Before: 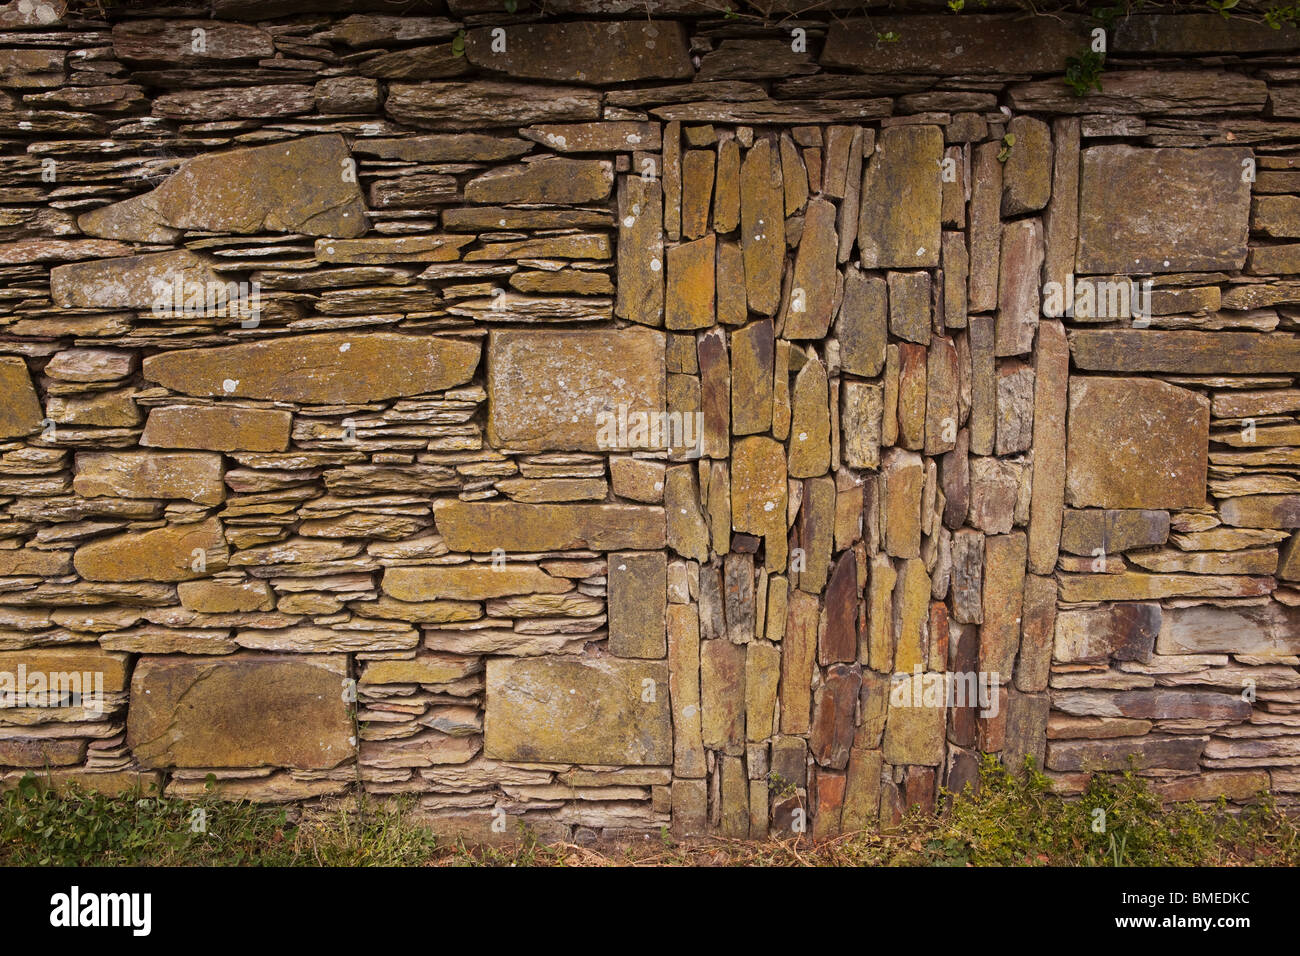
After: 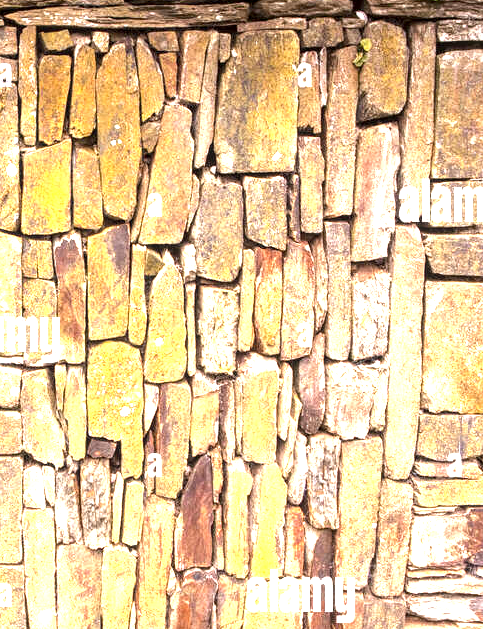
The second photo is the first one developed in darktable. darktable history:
tone equalizer: -8 EV -0.378 EV, -7 EV -0.368 EV, -6 EV -0.325 EV, -5 EV -0.255 EV, -3 EV 0.194 EV, -2 EV 0.337 EV, -1 EV 0.37 EV, +0 EV 0.425 EV, edges refinement/feathering 500, mask exposure compensation -1.57 EV, preserve details guided filter
exposure: black level correction 0.001, exposure 1.842 EV, compensate highlight preservation false
local contrast: on, module defaults
crop and rotate: left 49.547%, top 10.133%, right 13.271%, bottom 23.97%
